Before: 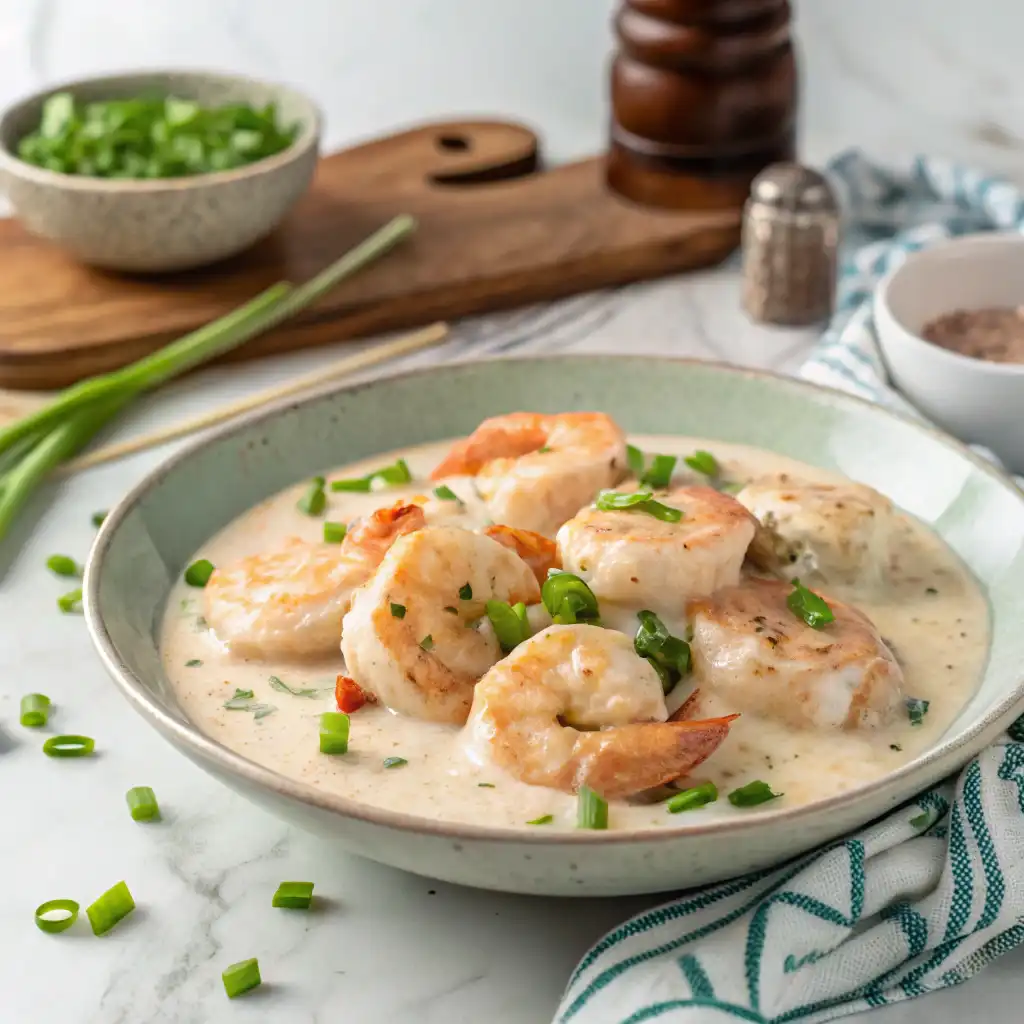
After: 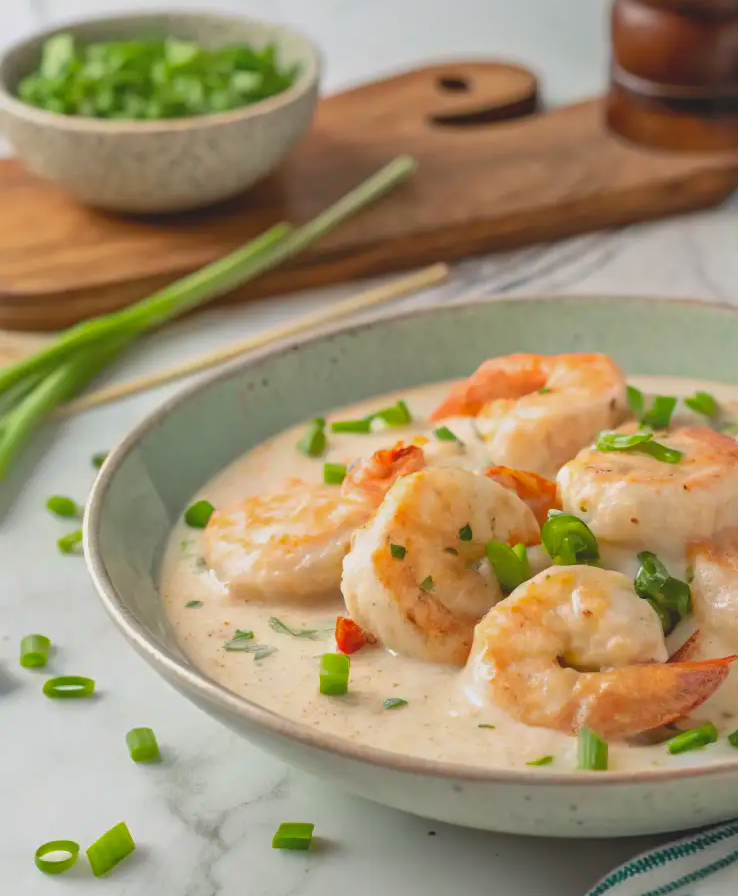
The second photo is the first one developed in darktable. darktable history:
crop: top 5.803%, right 27.864%, bottom 5.804%
shadows and highlights: on, module defaults
contrast brightness saturation: contrast -0.1, brightness 0.05, saturation 0.08
